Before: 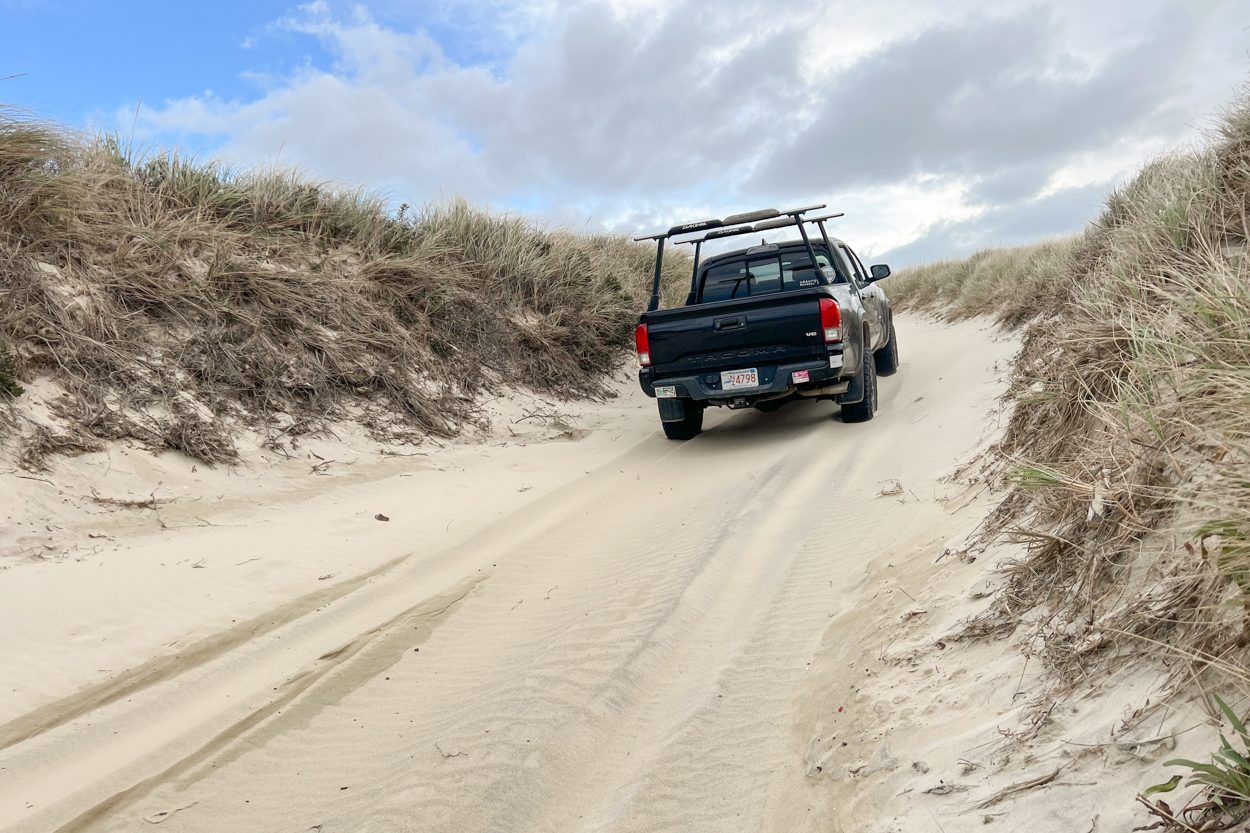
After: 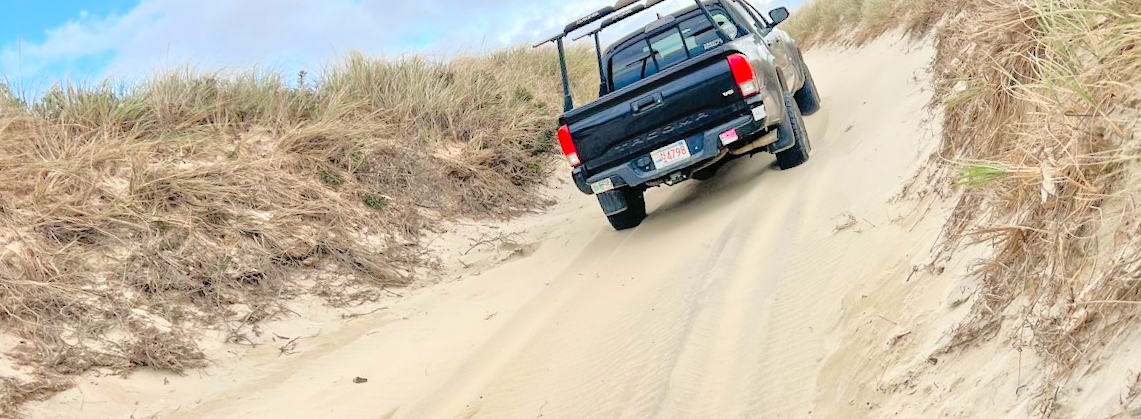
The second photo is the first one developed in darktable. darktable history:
crop: top 11.038%, bottom 13.962%
rotate and perspective: rotation -14.8°, crop left 0.1, crop right 0.903, crop top 0.25, crop bottom 0.748
tone equalizer: -7 EV 0.15 EV, -6 EV 0.6 EV, -5 EV 1.15 EV, -4 EV 1.33 EV, -3 EV 1.15 EV, -2 EV 0.6 EV, -1 EV 0.15 EV, mask exposure compensation -0.5 EV
contrast brightness saturation: contrast 0.07, brightness 0.18, saturation 0.4
